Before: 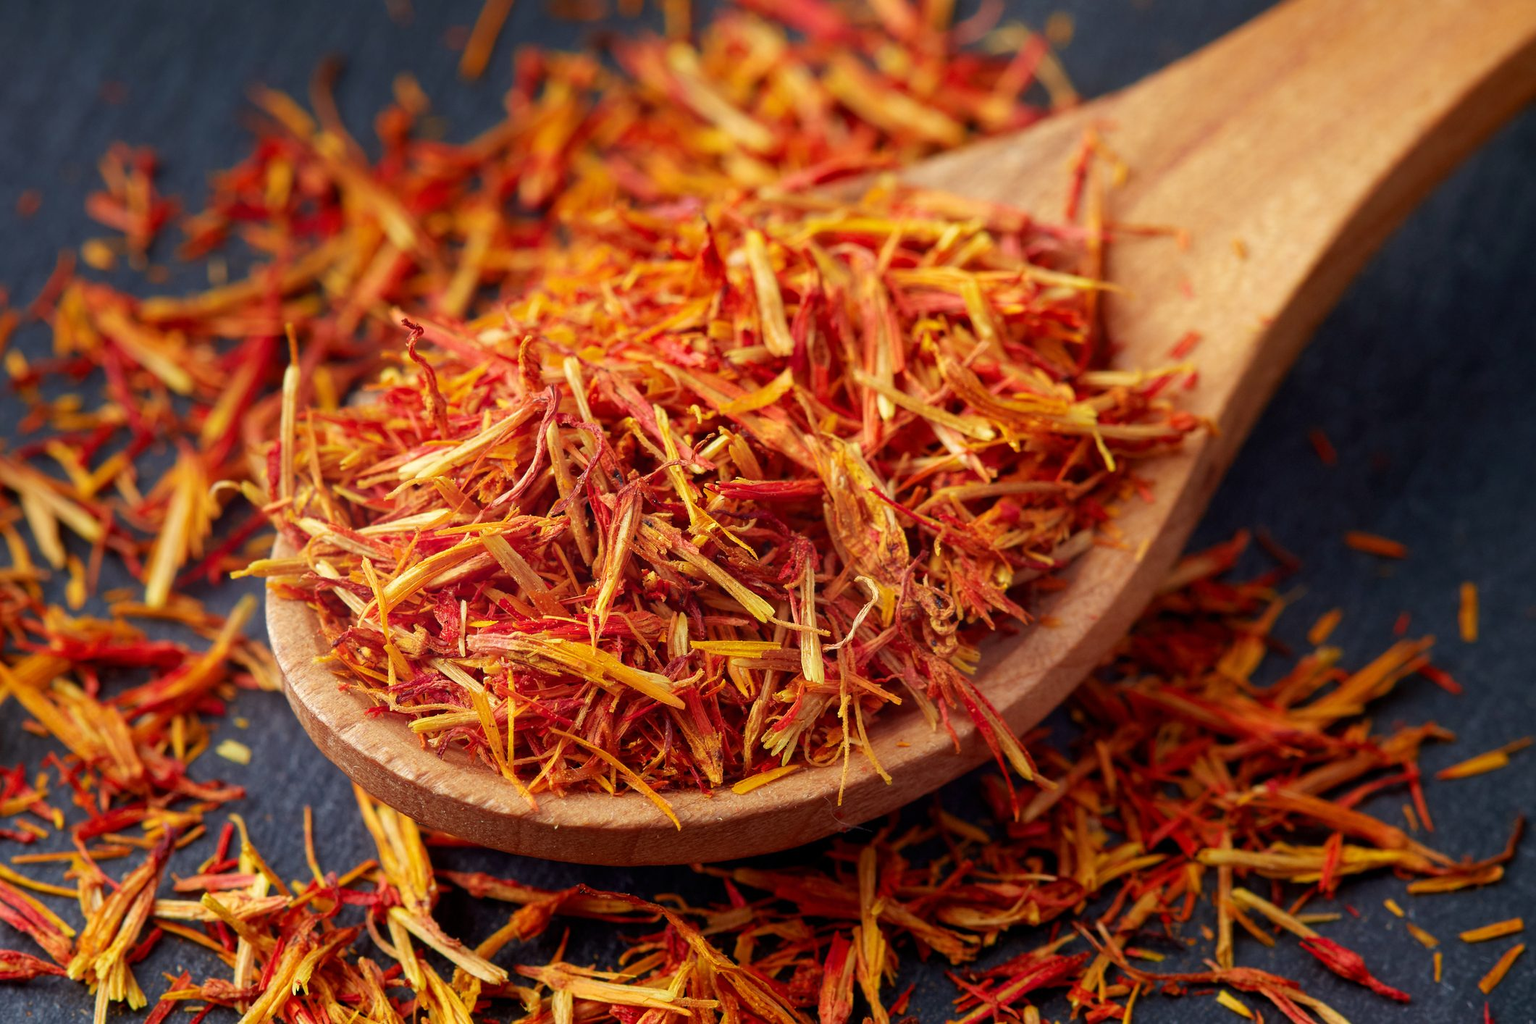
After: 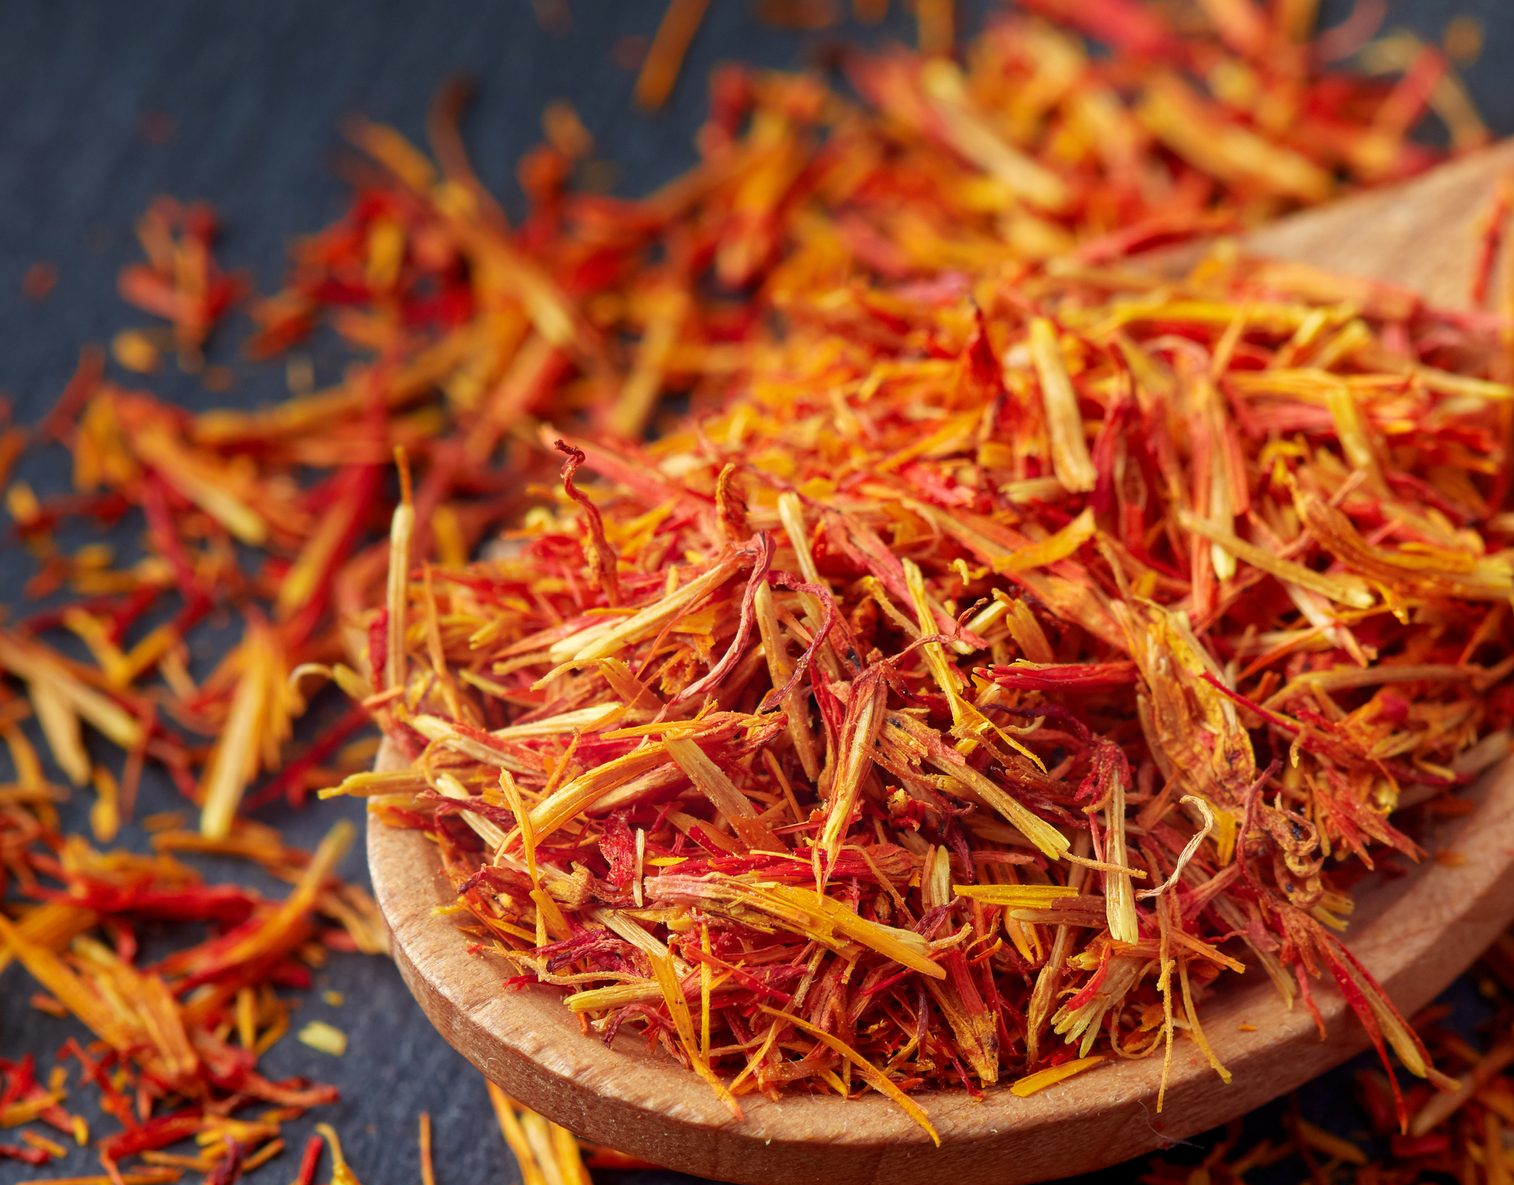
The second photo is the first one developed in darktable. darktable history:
crop: right 28.577%, bottom 16.15%
